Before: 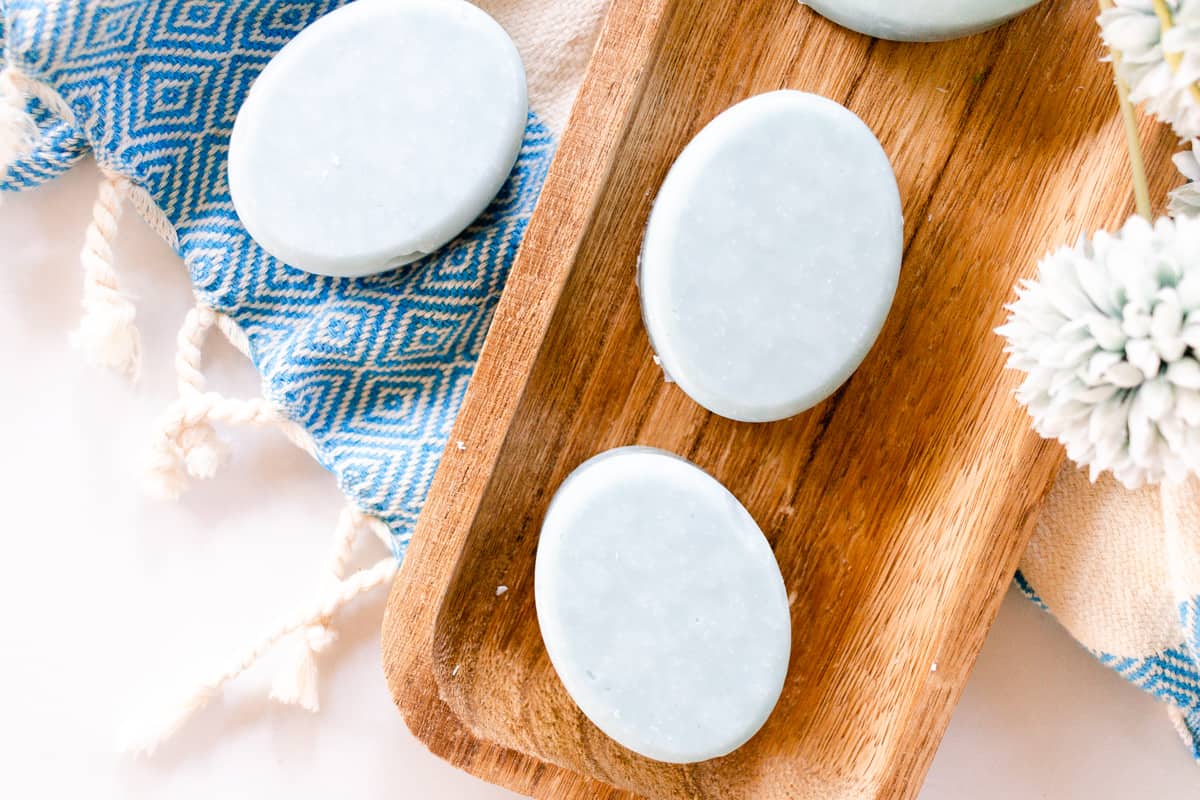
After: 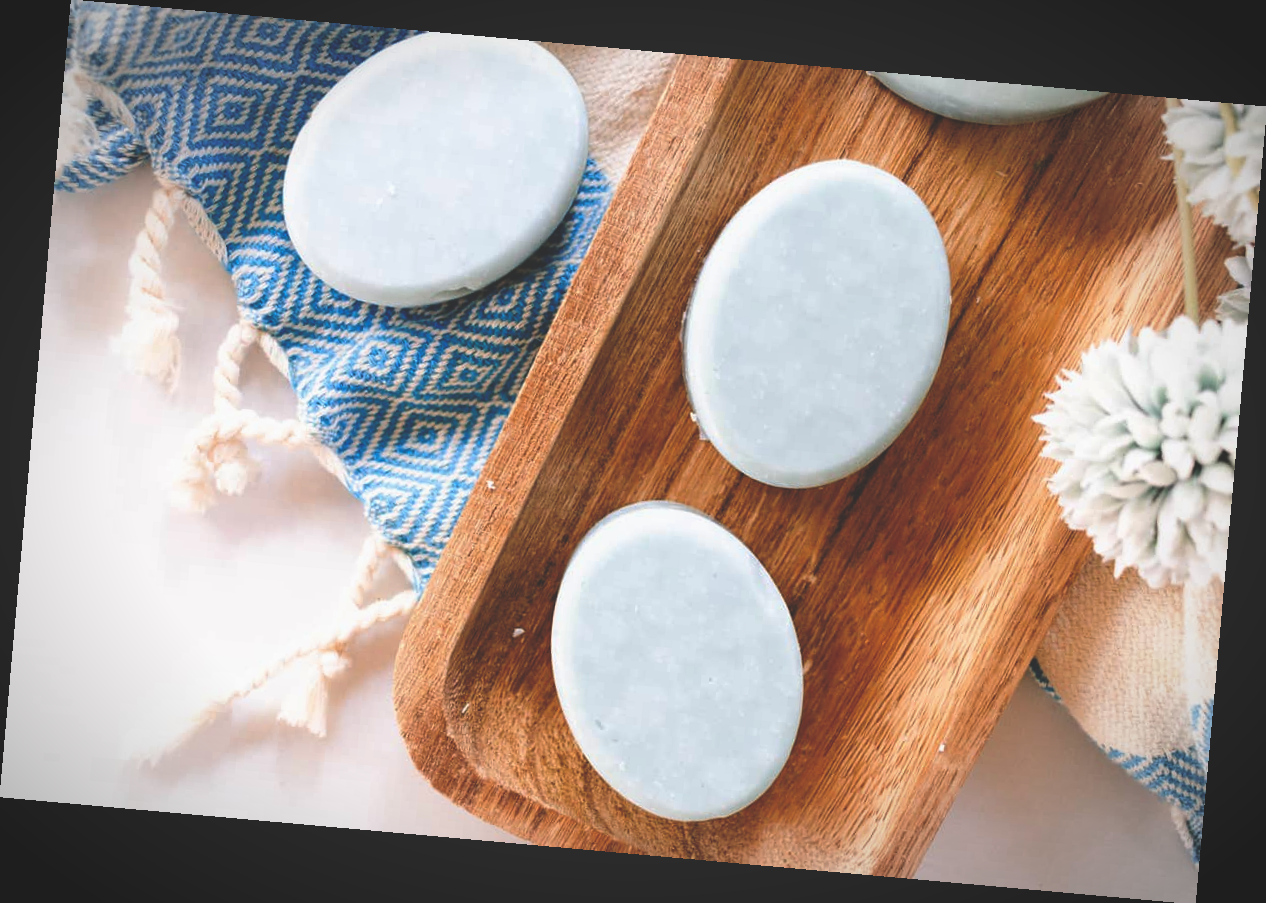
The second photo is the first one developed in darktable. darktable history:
exposure: exposure -0.048 EV, compensate highlight preservation false
rgb curve: curves: ch0 [(0, 0.186) (0.314, 0.284) (0.775, 0.708) (1, 1)], compensate middle gray true, preserve colors none
rotate and perspective: rotation 5.12°, automatic cropping off
vignetting: automatic ratio true
